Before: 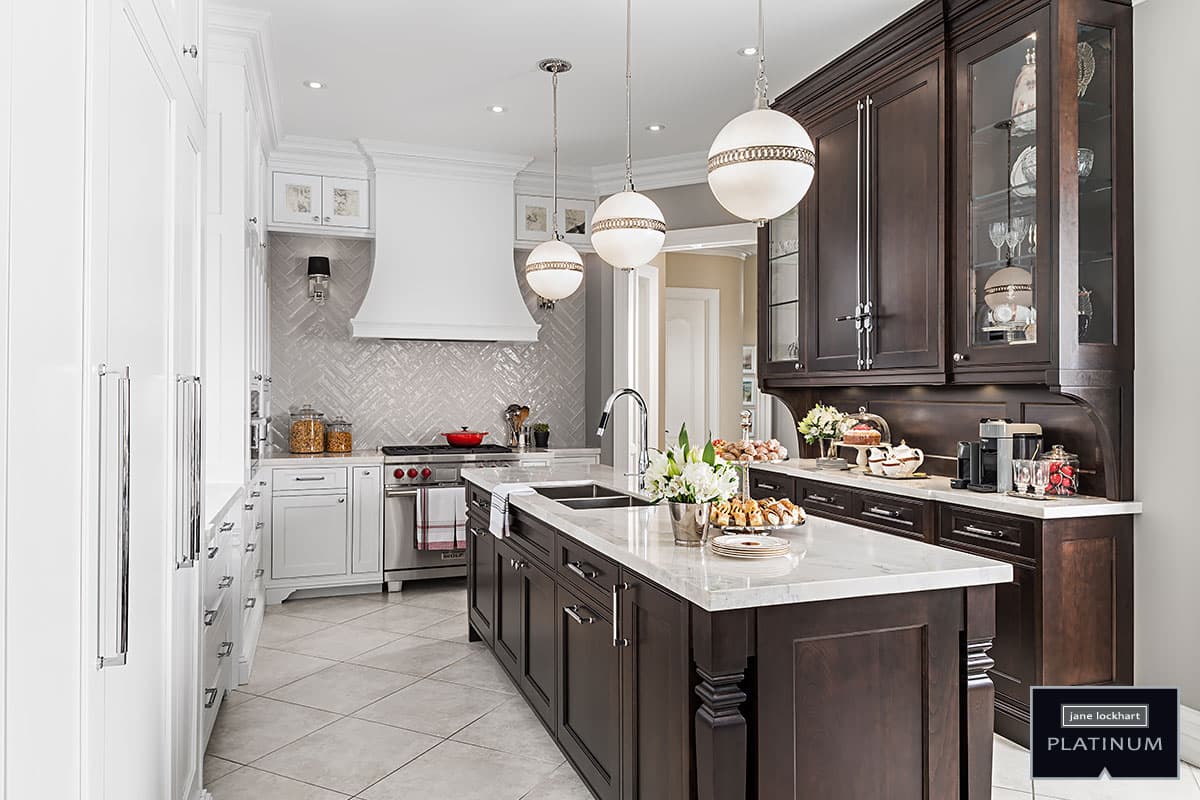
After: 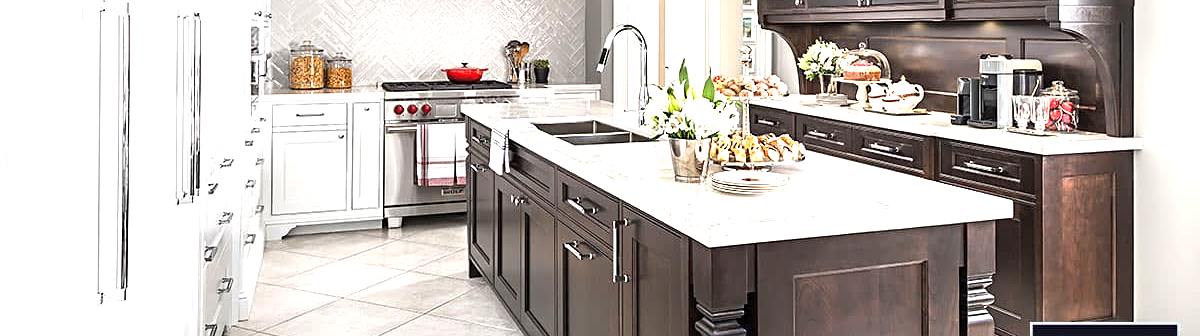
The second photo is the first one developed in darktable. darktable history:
white balance: emerald 1
crop: top 45.551%, bottom 12.262%
sharpen: amount 0.2
exposure: black level correction 0, exposure 1.1 EV, compensate exposure bias true, compensate highlight preservation false
